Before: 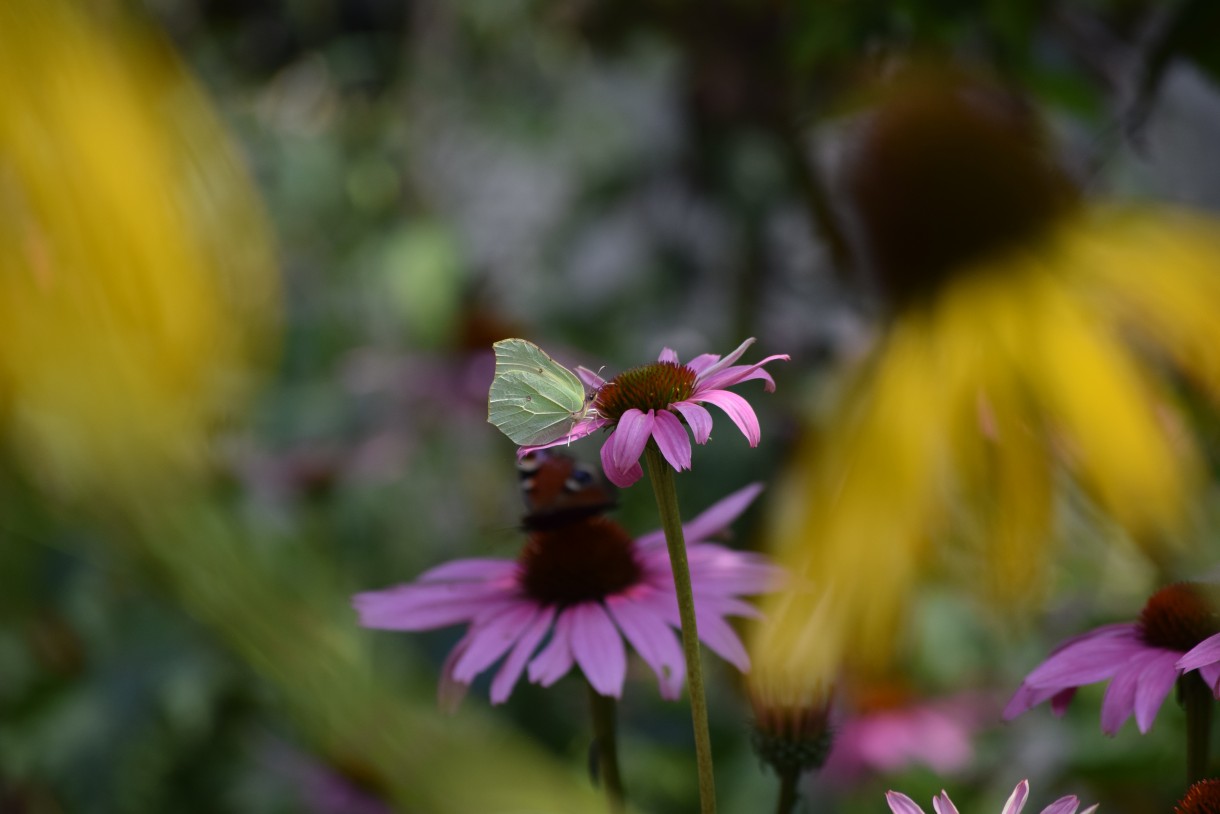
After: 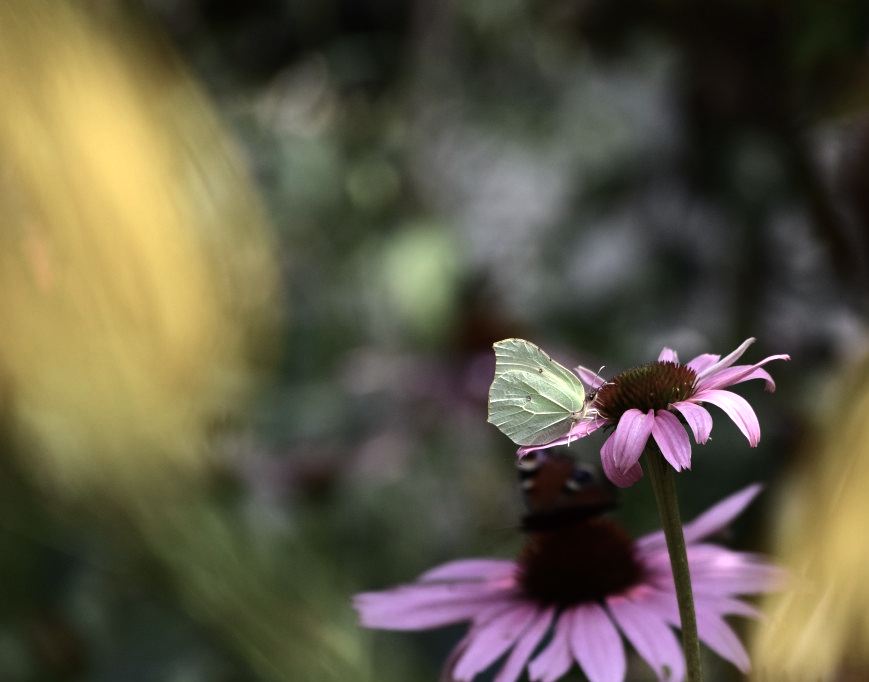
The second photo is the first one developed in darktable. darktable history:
color balance rgb: power › chroma 0.237%, power › hue 62.29°, perceptual saturation grading › global saturation -31.895%
crop: right 28.727%, bottom 16.186%
tone equalizer: -8 EV -1.08 EV, -7 EV -1.02 EV, -6 EV -0.864 EV, -5 EV -0.581 EV, -3 EV 0.566 EV, -2 EV 0.857 EV, -1 EV 1 EV, +0 EV 1.07 EV, edges refinement/feathering 500, mask exposure compensation -1.57 EV, preserve details no
